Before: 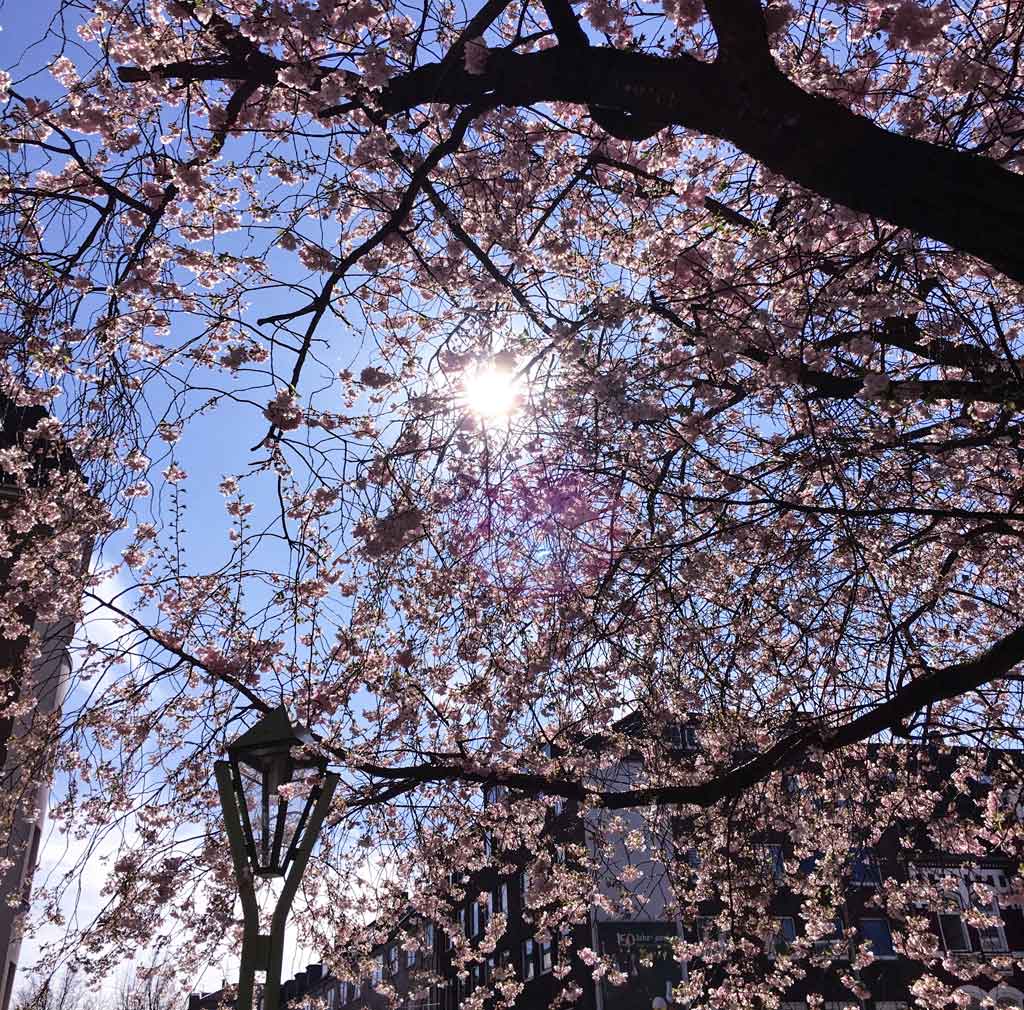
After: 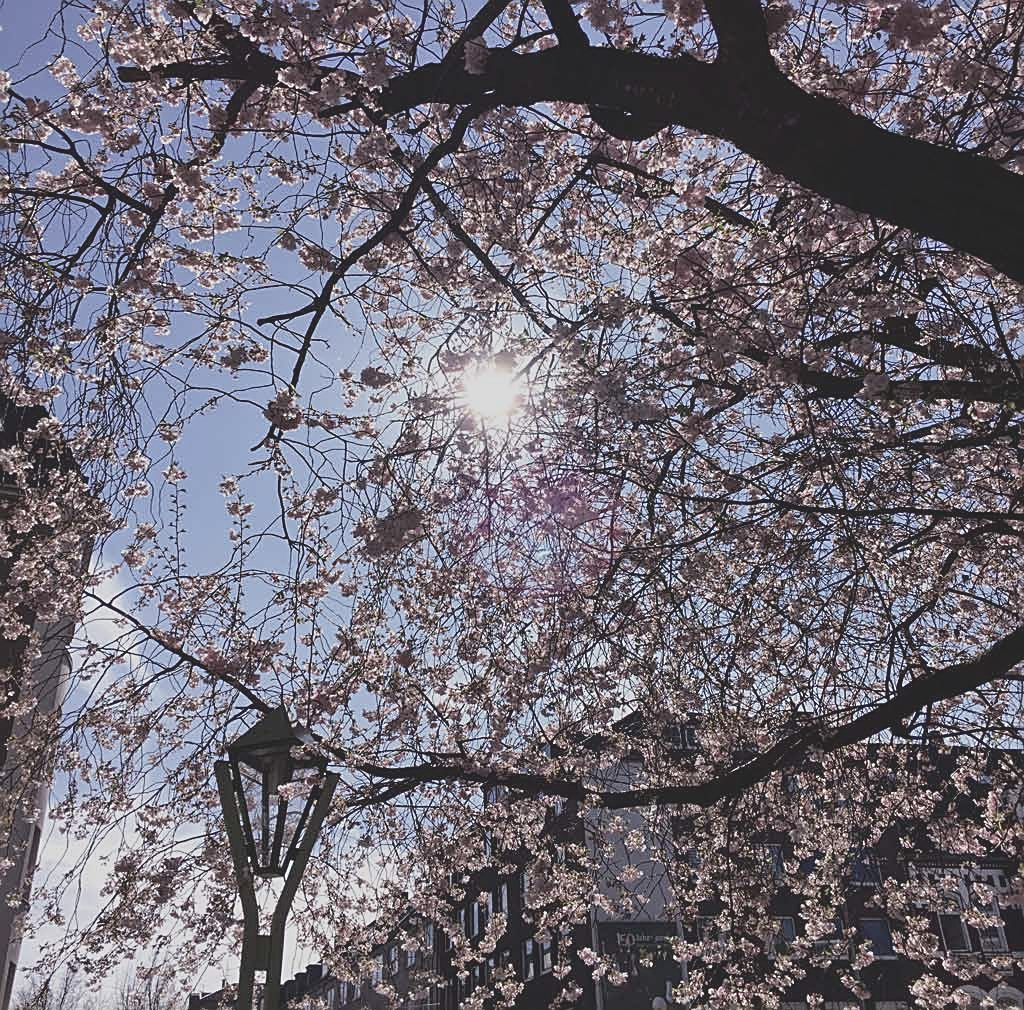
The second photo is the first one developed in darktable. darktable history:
sharpen: on, module defaults
contrast brightness saturation: contrast -0.26, saturation -0.43
